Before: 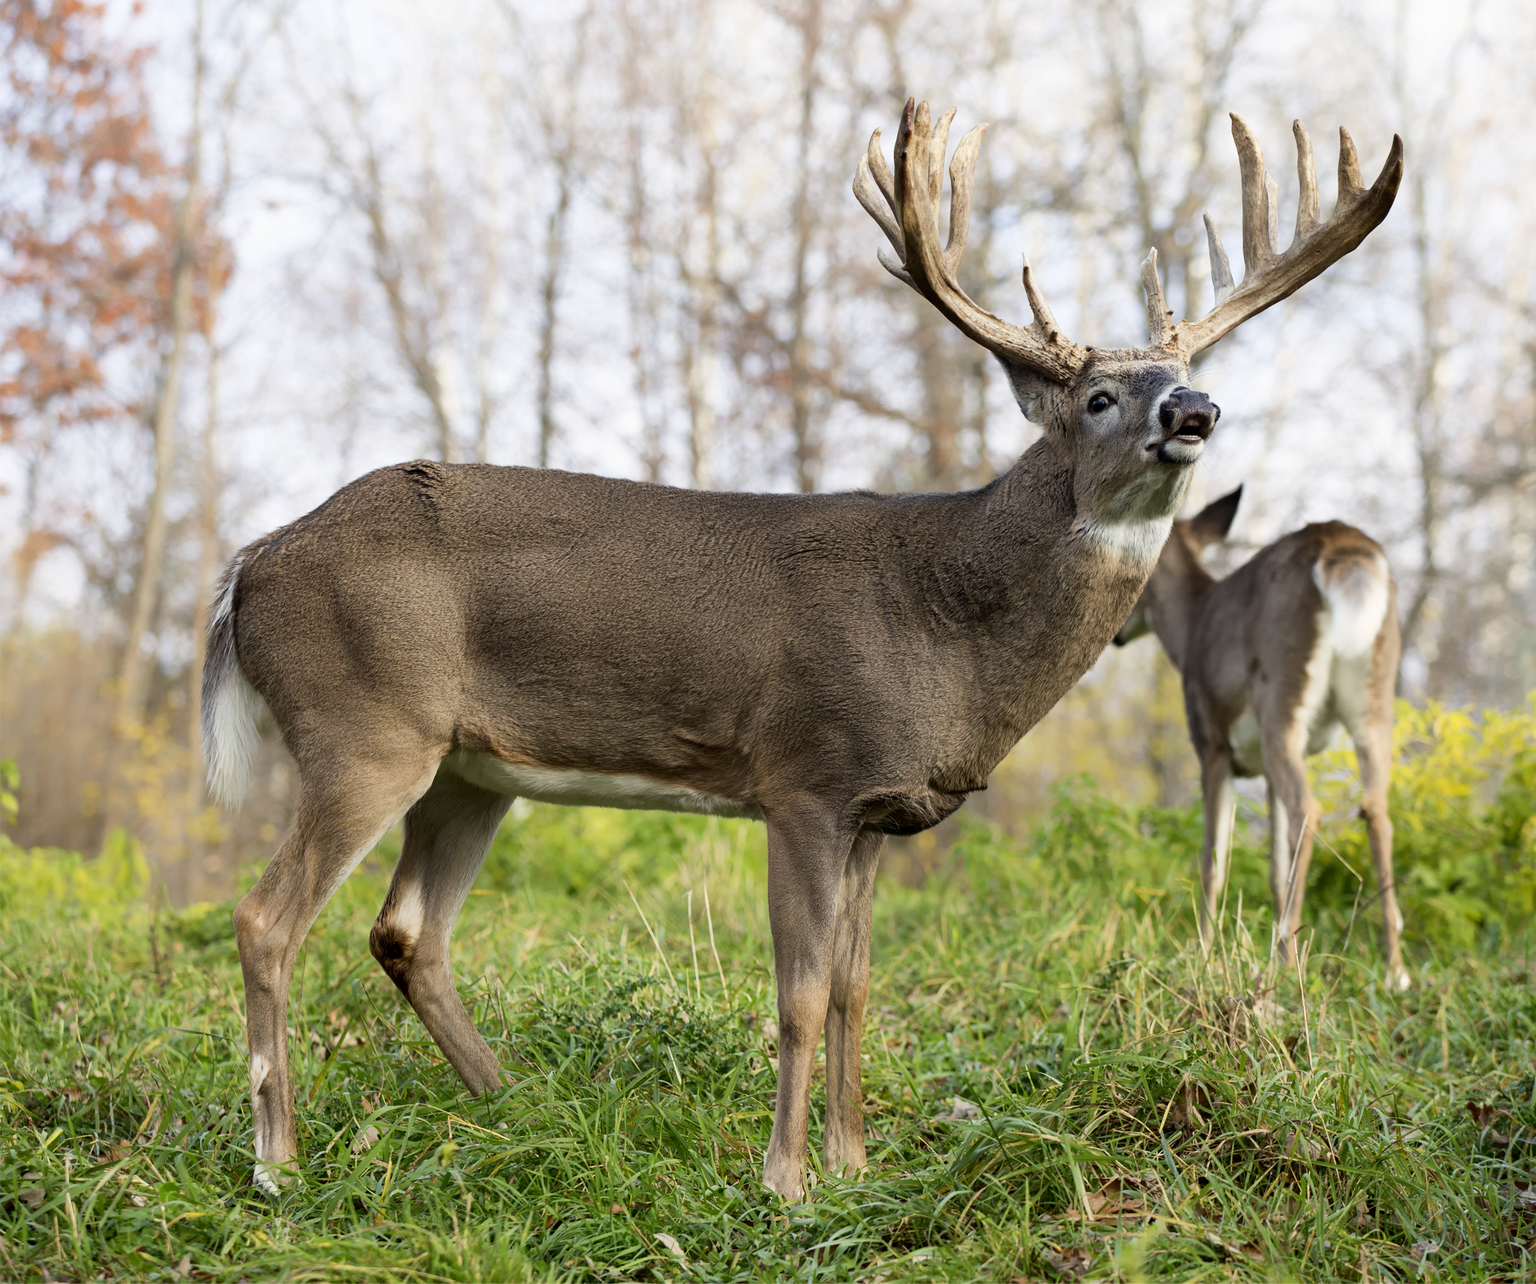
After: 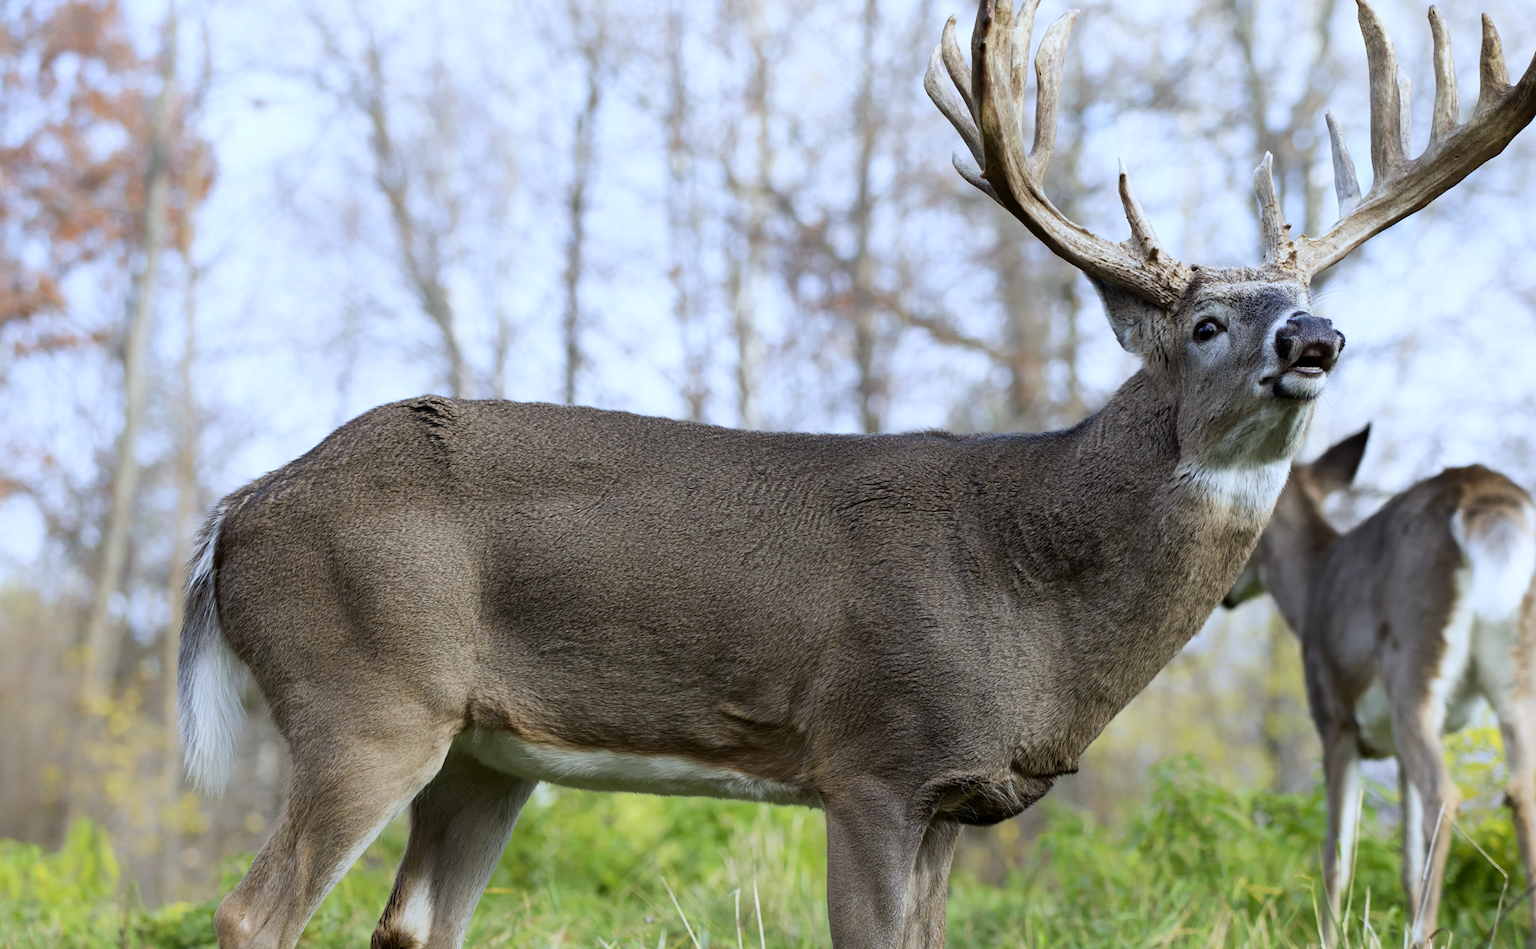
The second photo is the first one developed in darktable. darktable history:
white balance: red 0.926, green 1.003, blue 1.133
crop: left 3.015%, top 8.969%, right 9.647%, bottom 26.457%
